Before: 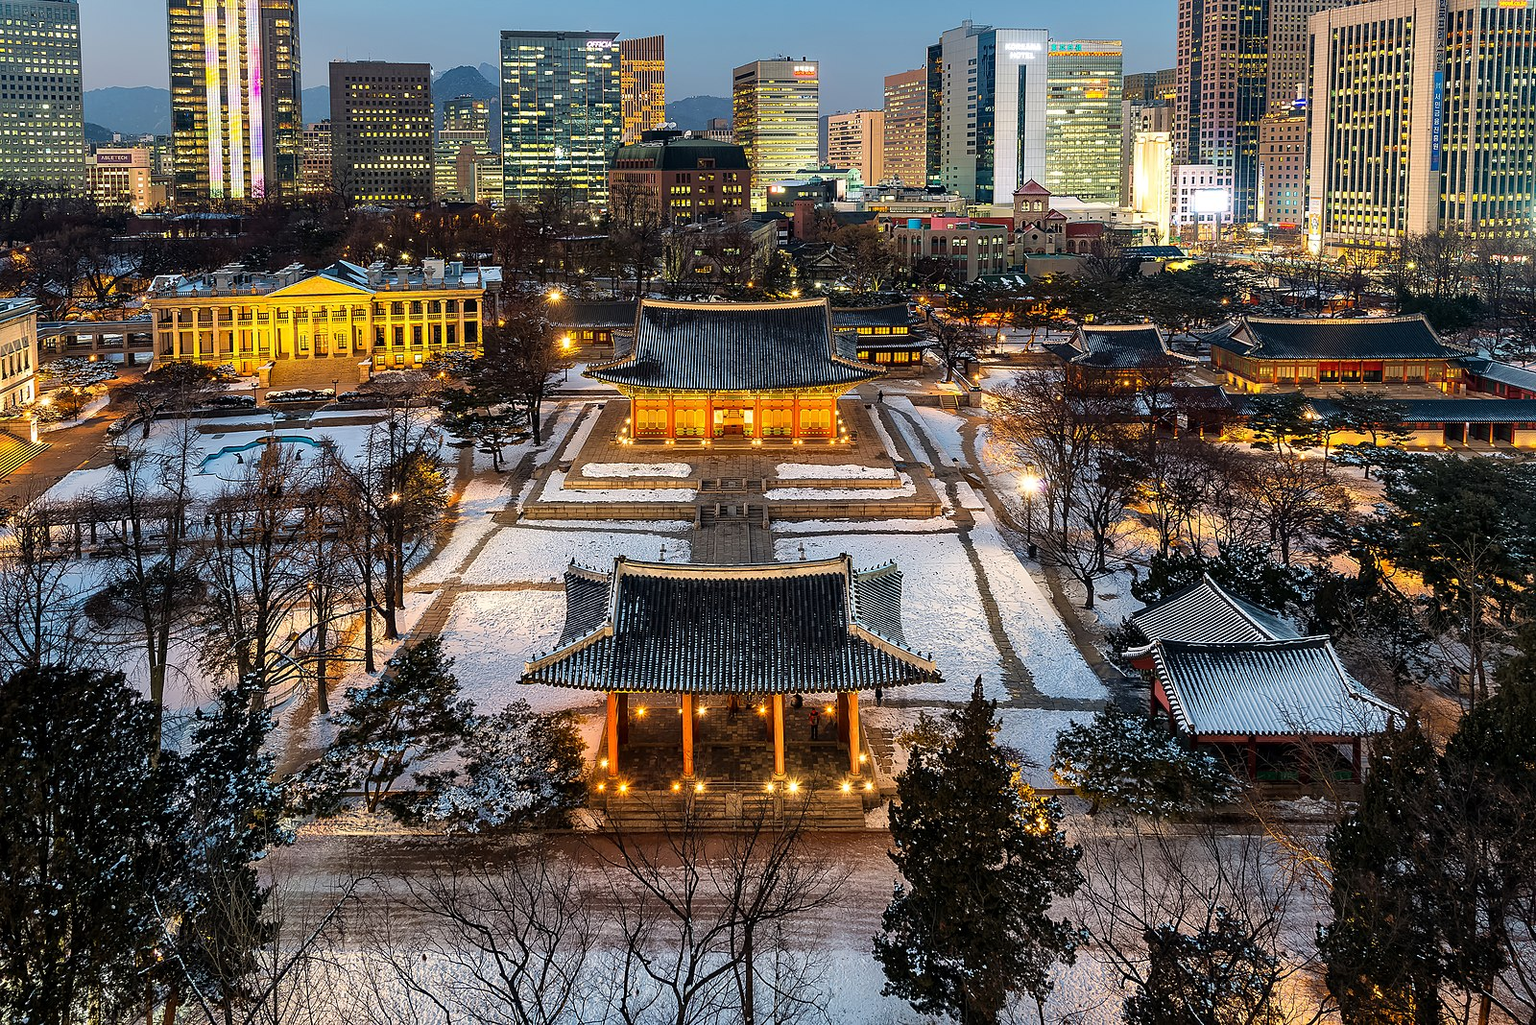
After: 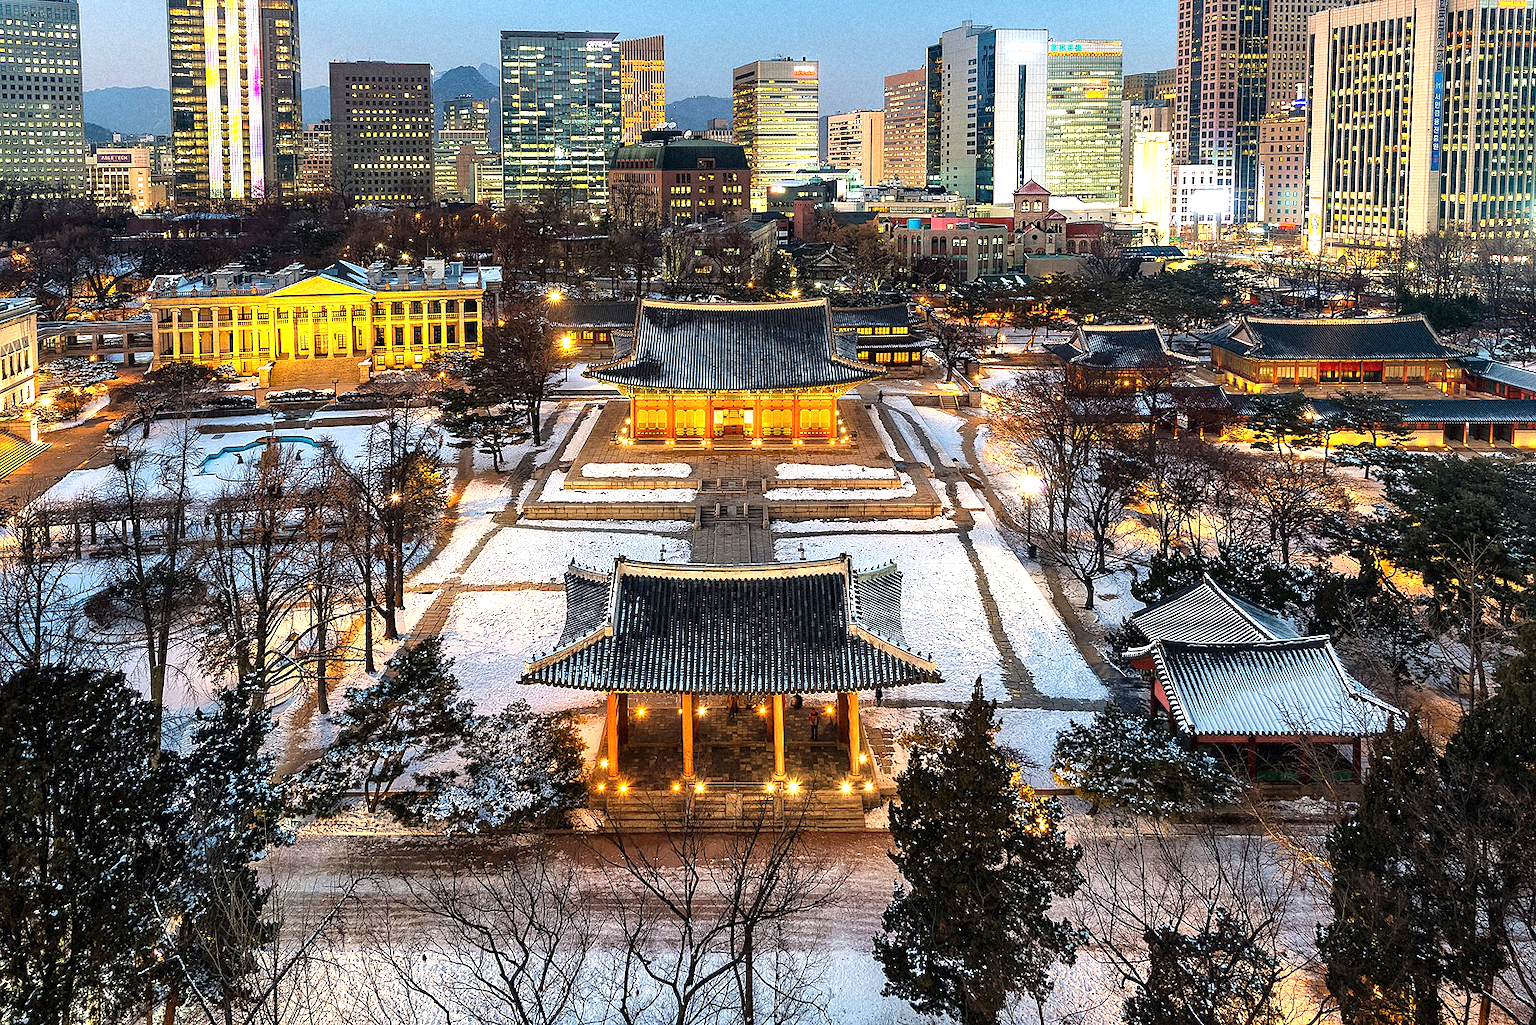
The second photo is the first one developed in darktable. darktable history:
grain: mid-tones bias 0%
exposure: black level correction 0, exposure 0.7 EV, compensate exposure bias true, compensate highlight preservation false
